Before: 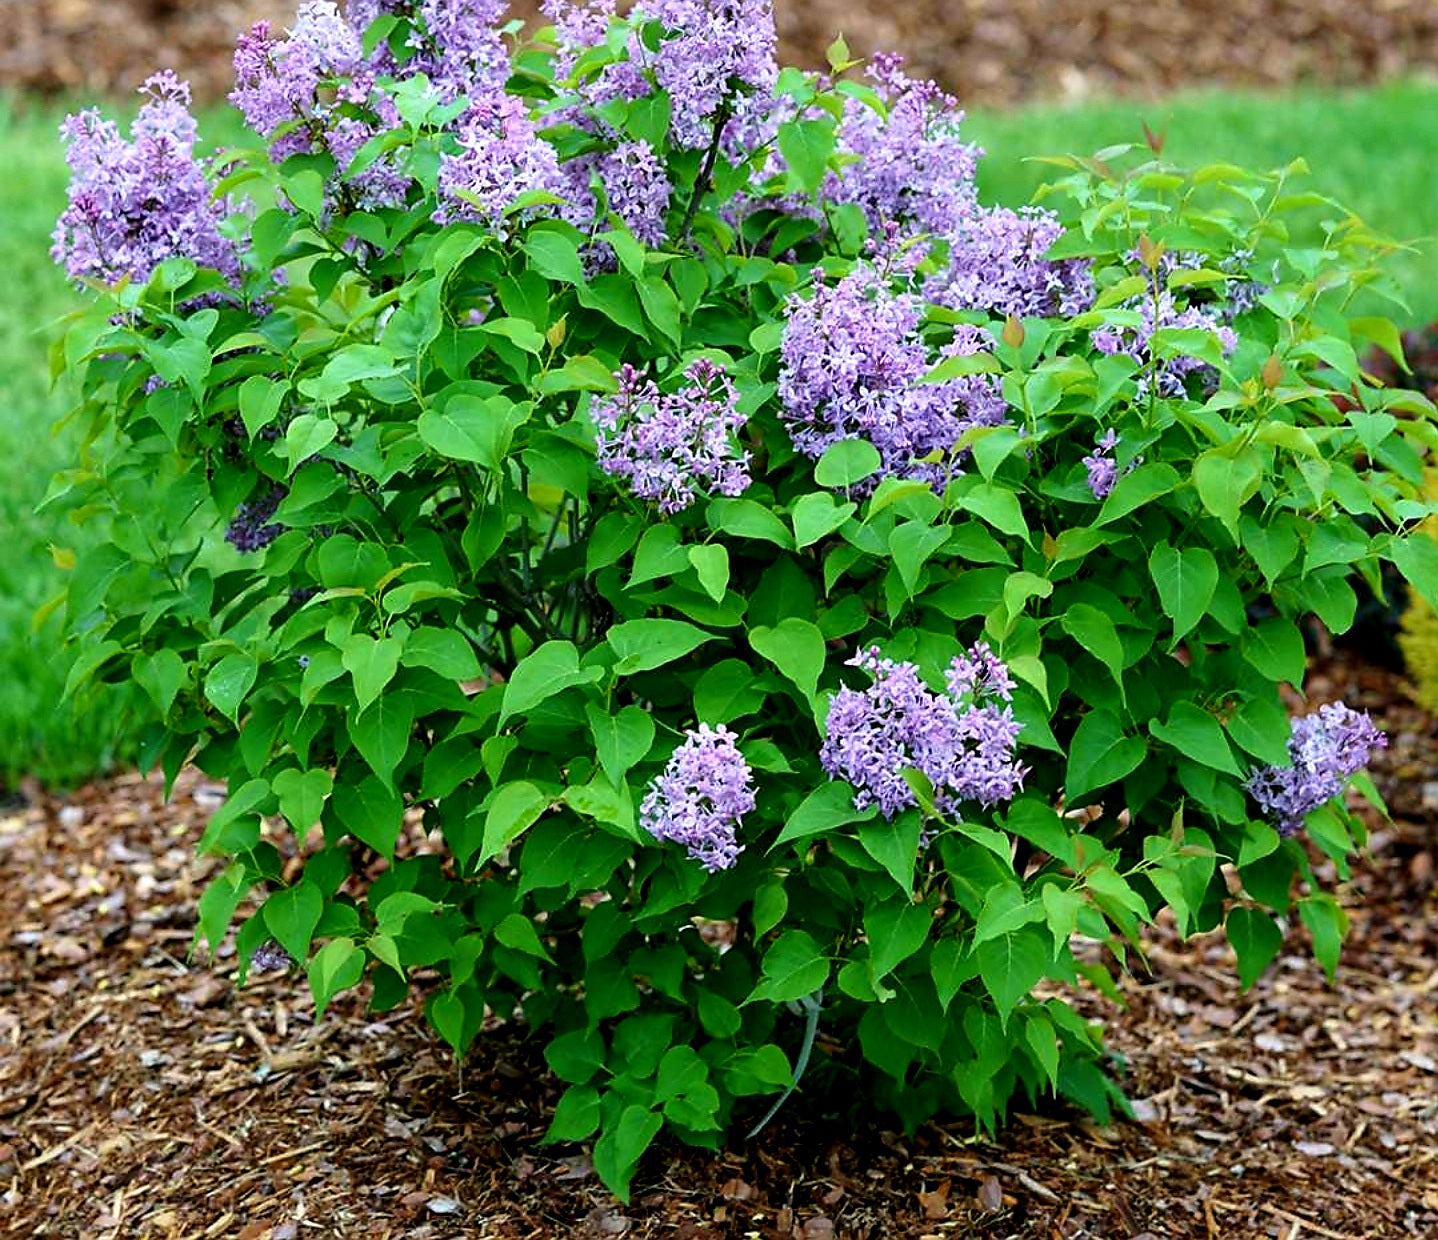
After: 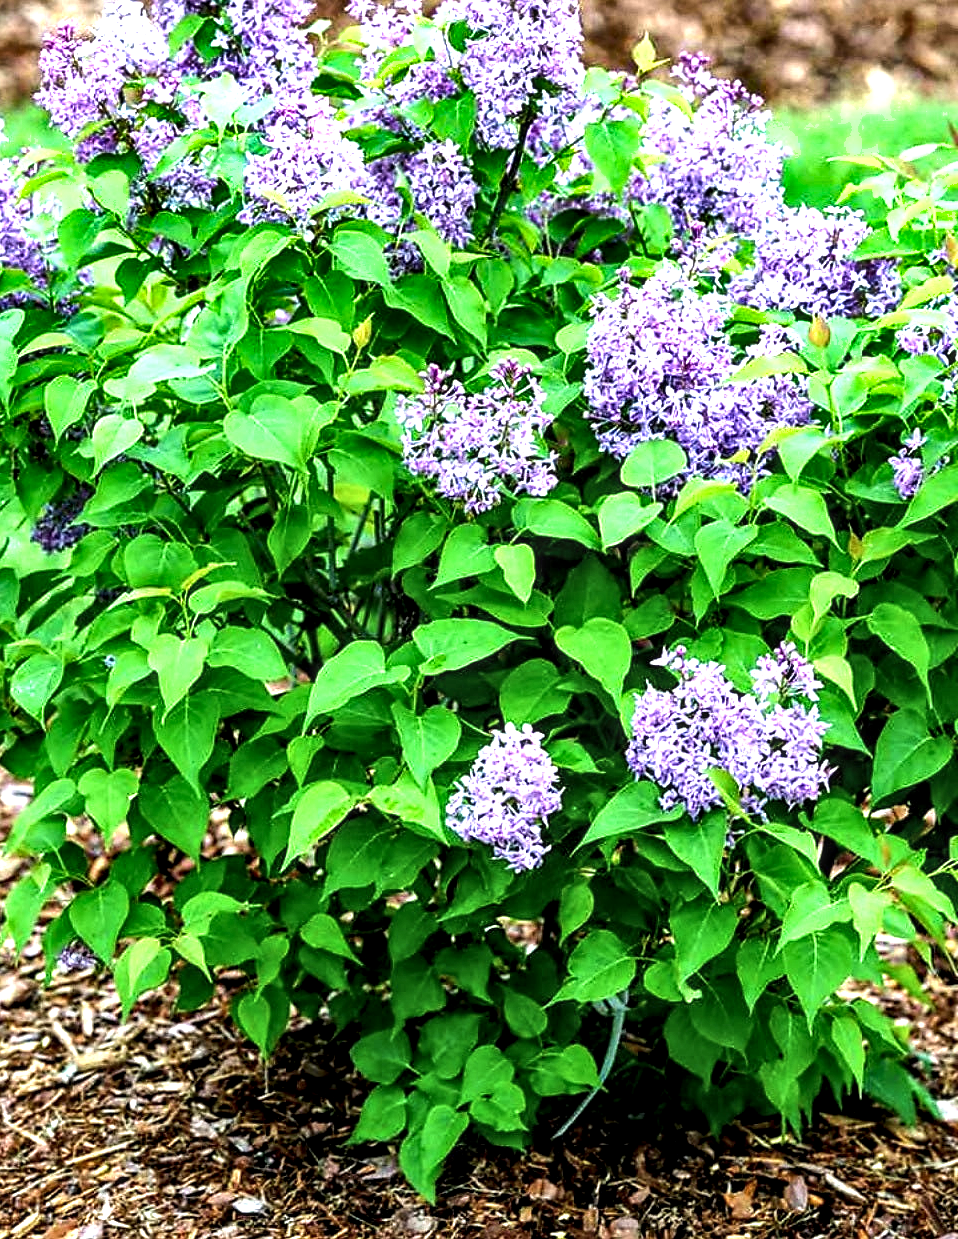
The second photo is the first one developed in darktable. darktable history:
exposure: black level correction 0, exposure 0.7 EV, compensate exposure bias true, compensate highlight preservation false
crop and rotate: left 13.537%, right 19.796%
local contrast: detail 150%
shadows and highlights: shadows 12, white point adjustment 1.2, soften with gaussian
tone equalizer: -8 EV -0.417 EV, -7 EV -0.389 EV, -6 EV -0.333 EV, -5 EV -0.222 EV, -3 EV 0.222 EV, -2 EV 0.333 EV, -1 EV 0.389 EV, +0 EV 0.417 EV, edges refinement/feathering 500, mask exposure compensation -1.57 EV, preserve details no
